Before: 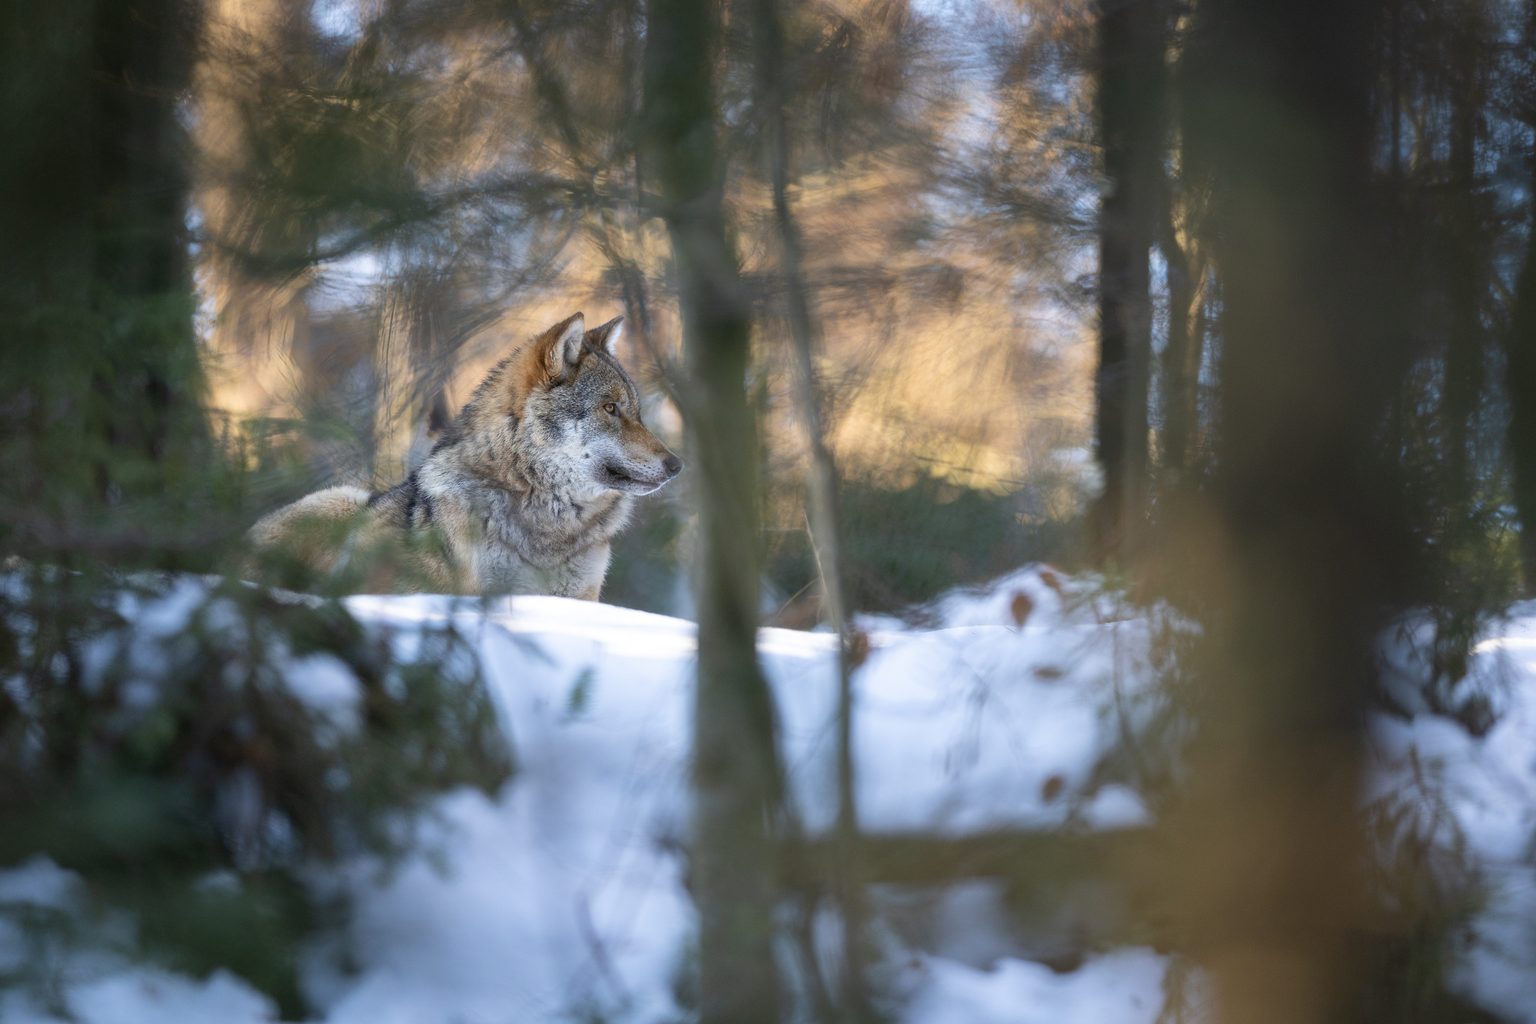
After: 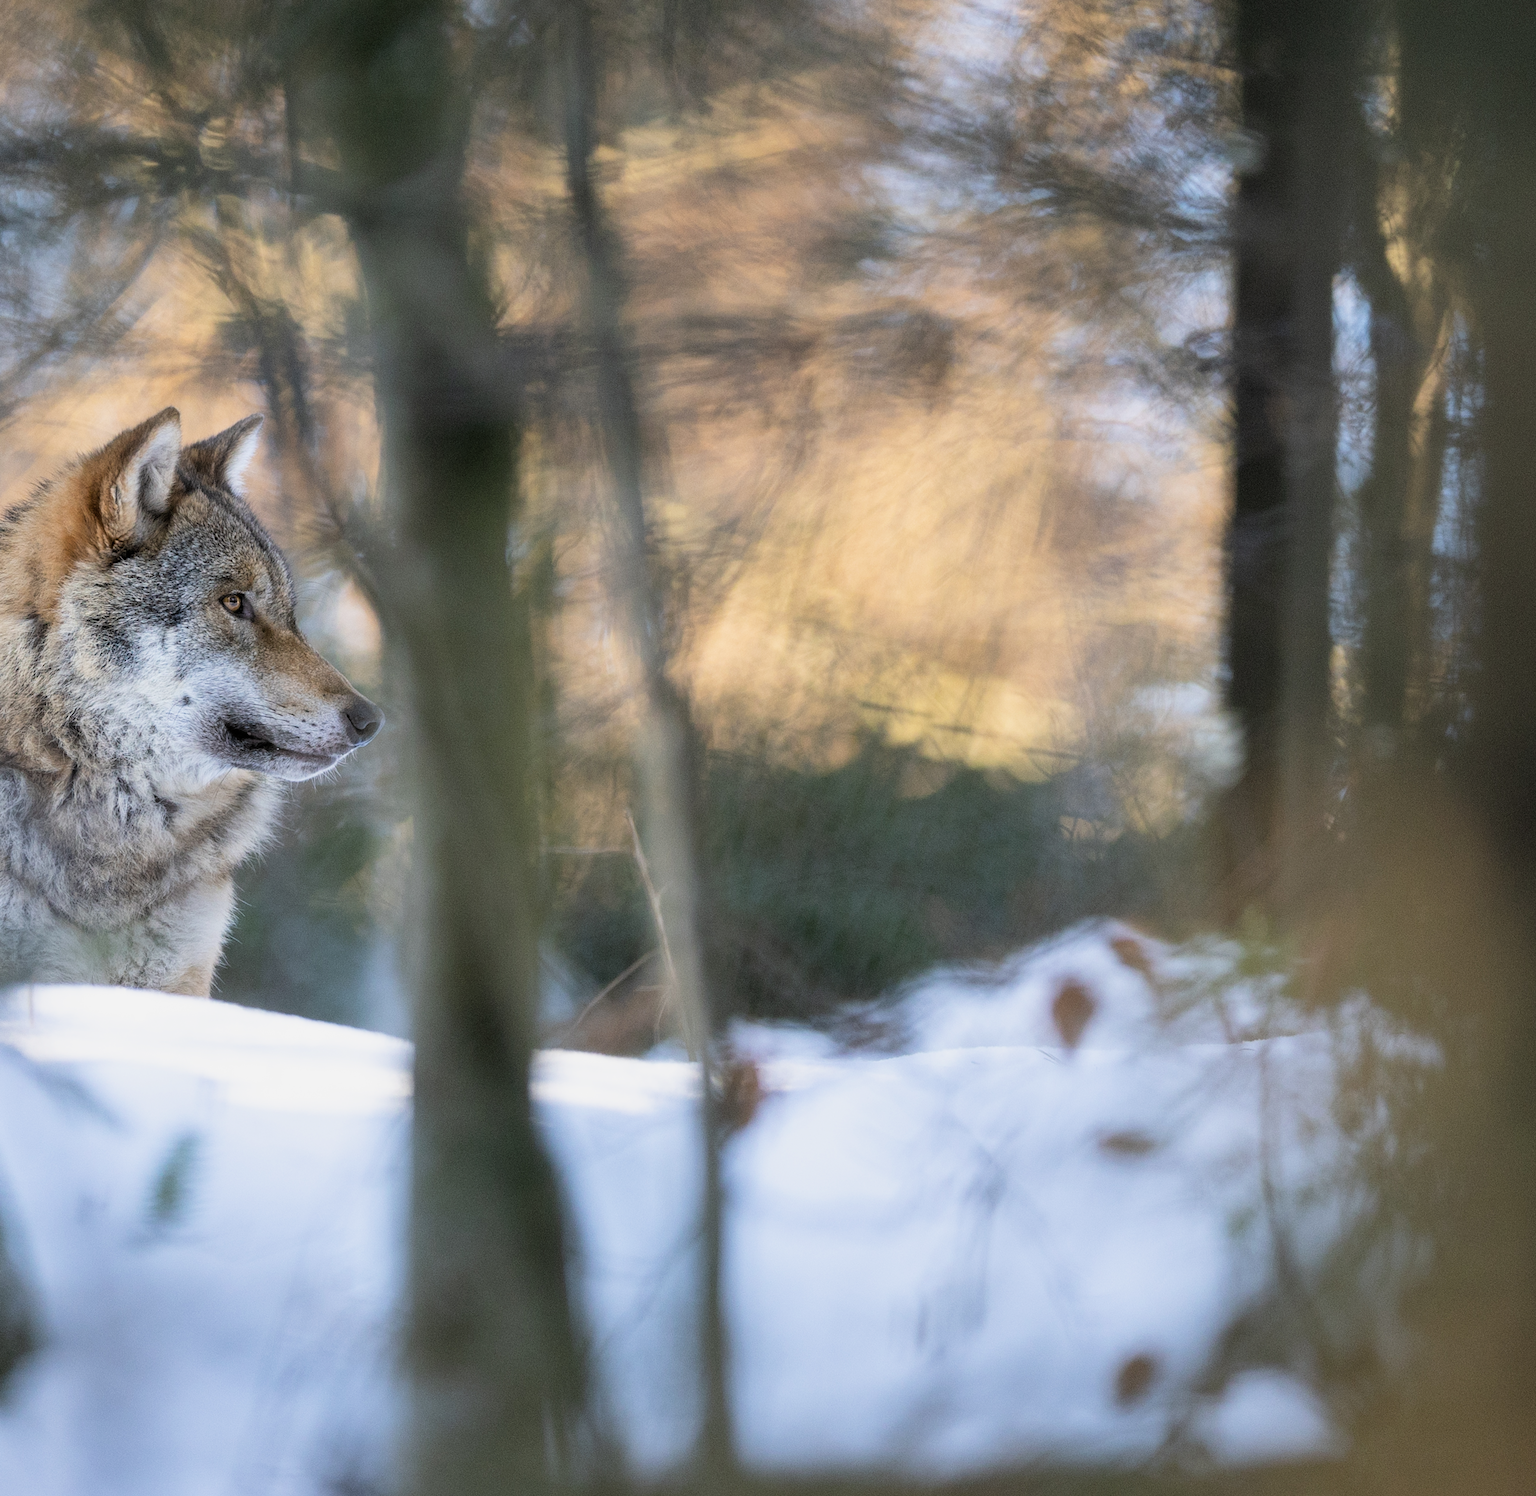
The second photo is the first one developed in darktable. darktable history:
exposure: exposure 0.203 EV, compensate highlight preservation false
filmic rgb: black relative exposure -11.88 EV, white relative exposure 5.41 EV, threshold 2.94 EV, hardness 4.48, latitude 49.23%, contrast 1.145, enable highlight reconstruction true
crop: left 32.282%, top 11.001%, right 18.67%, bottom 17.368%
